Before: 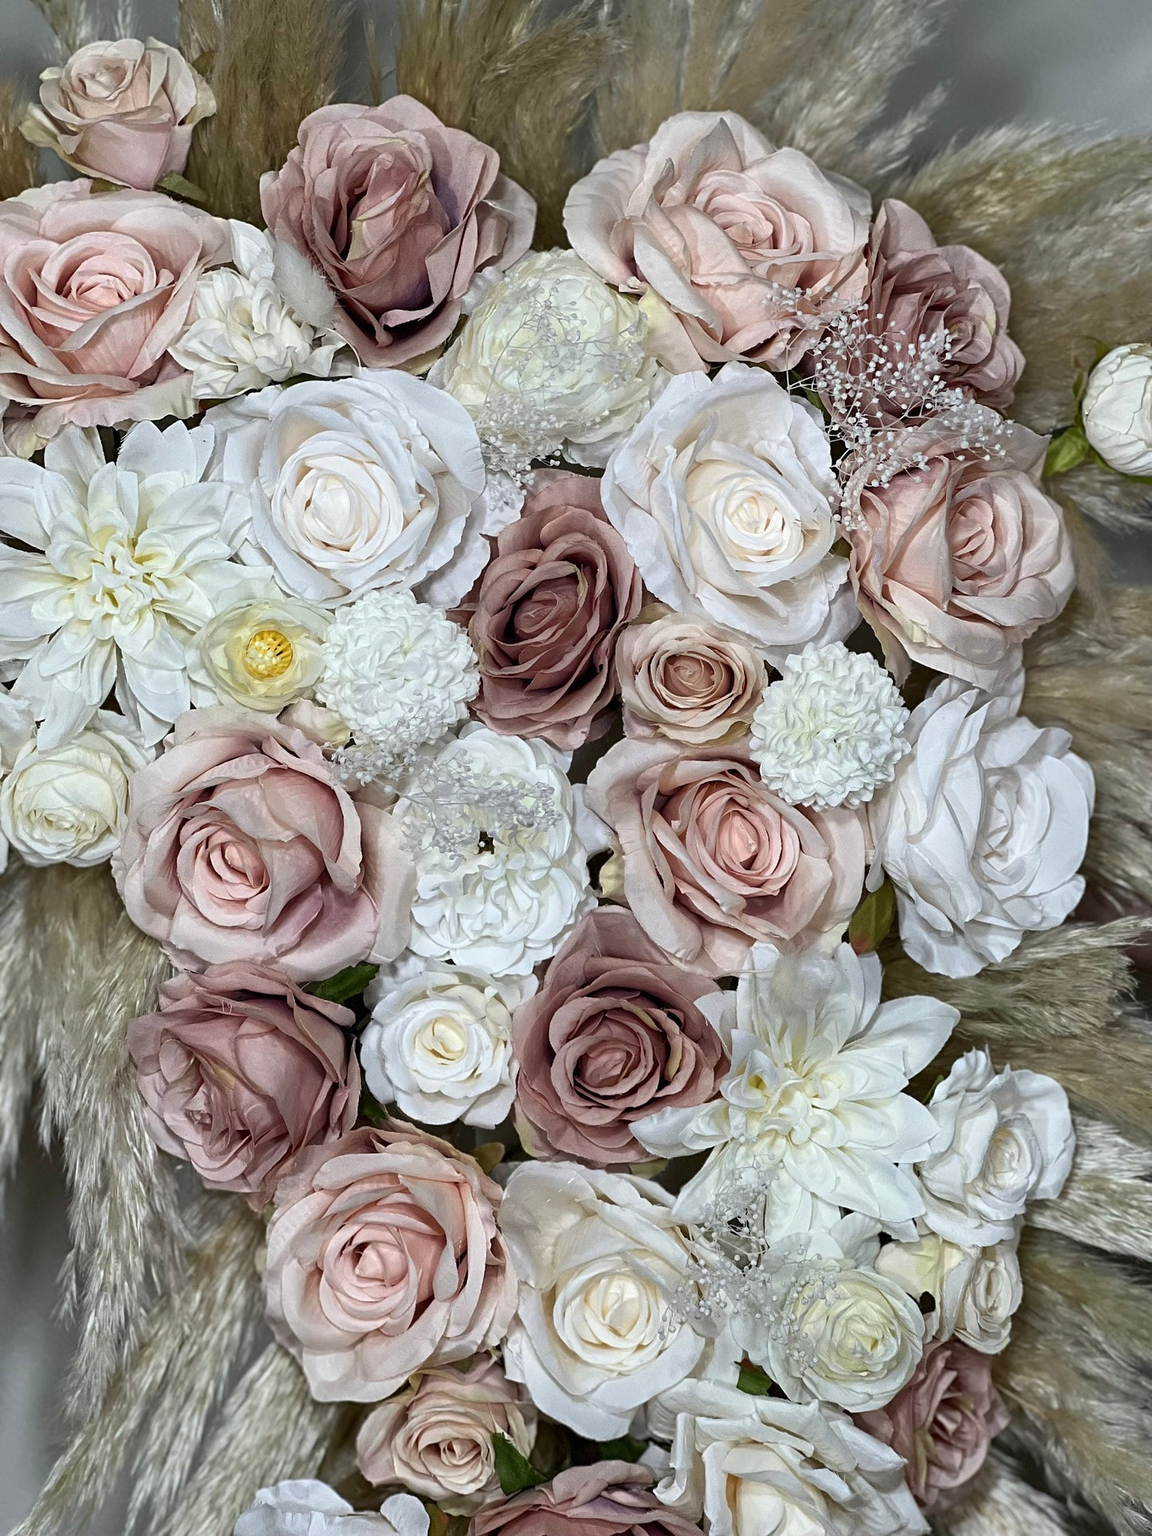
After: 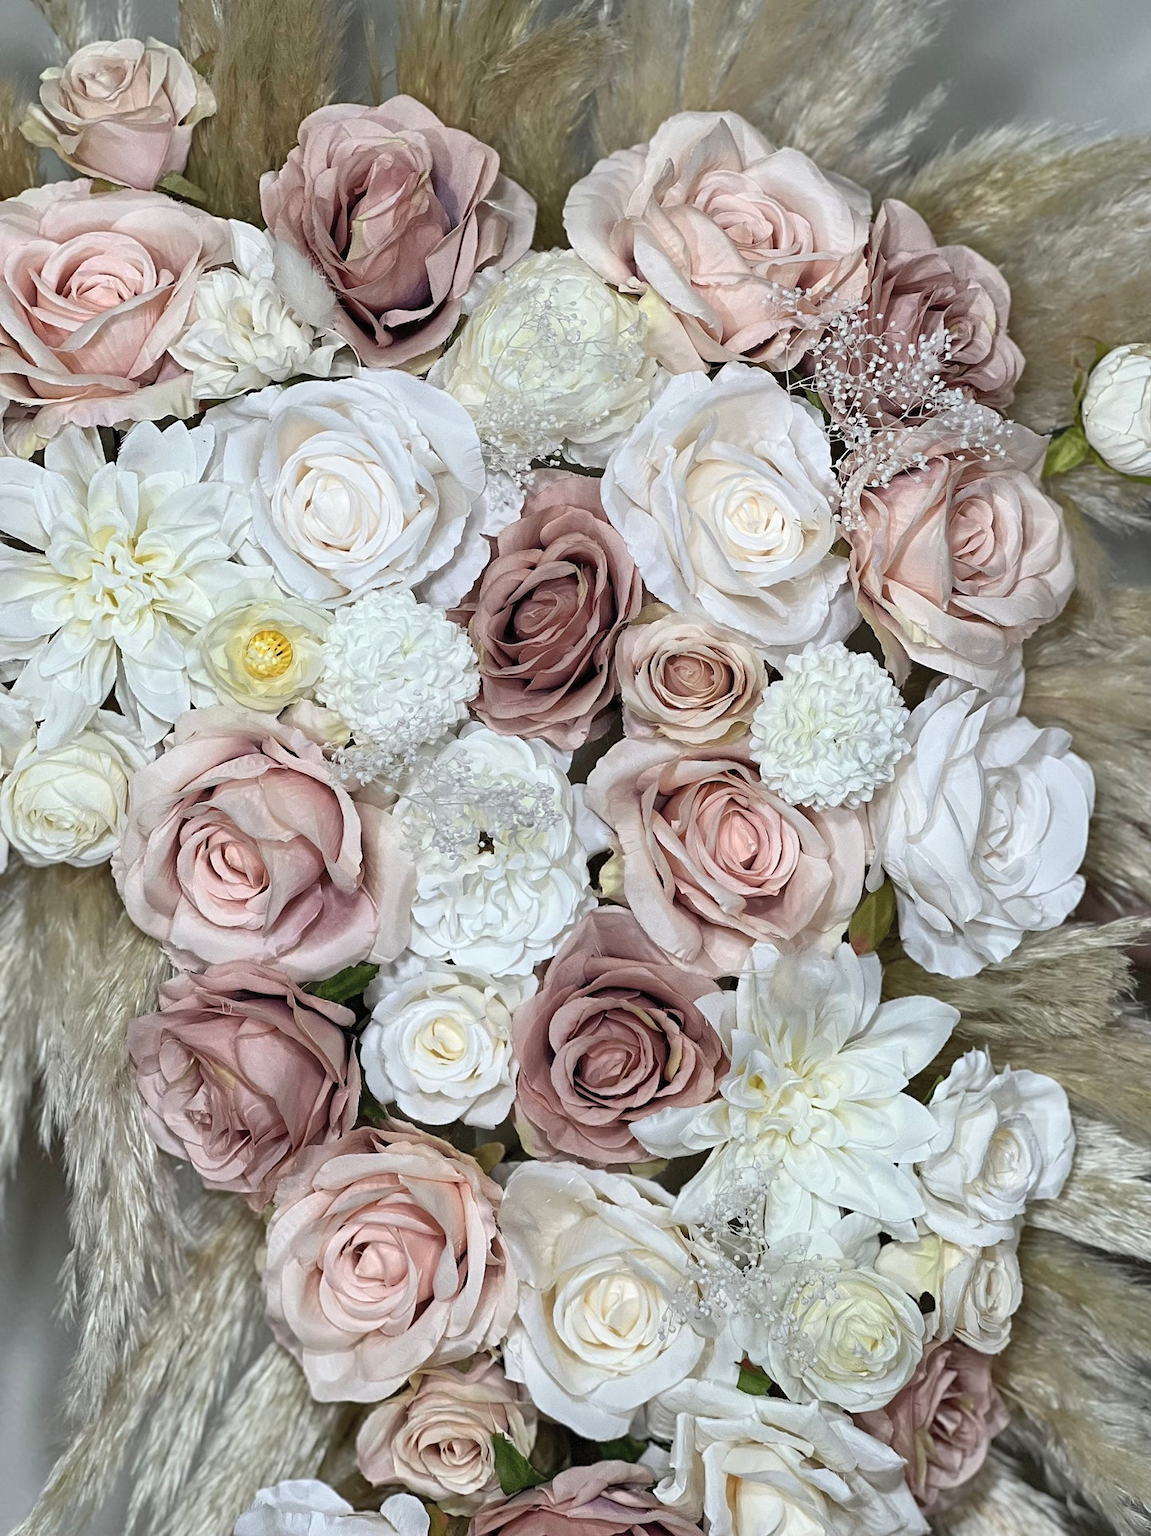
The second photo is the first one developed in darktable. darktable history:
contrast brightness saturation: brightness 0.115
